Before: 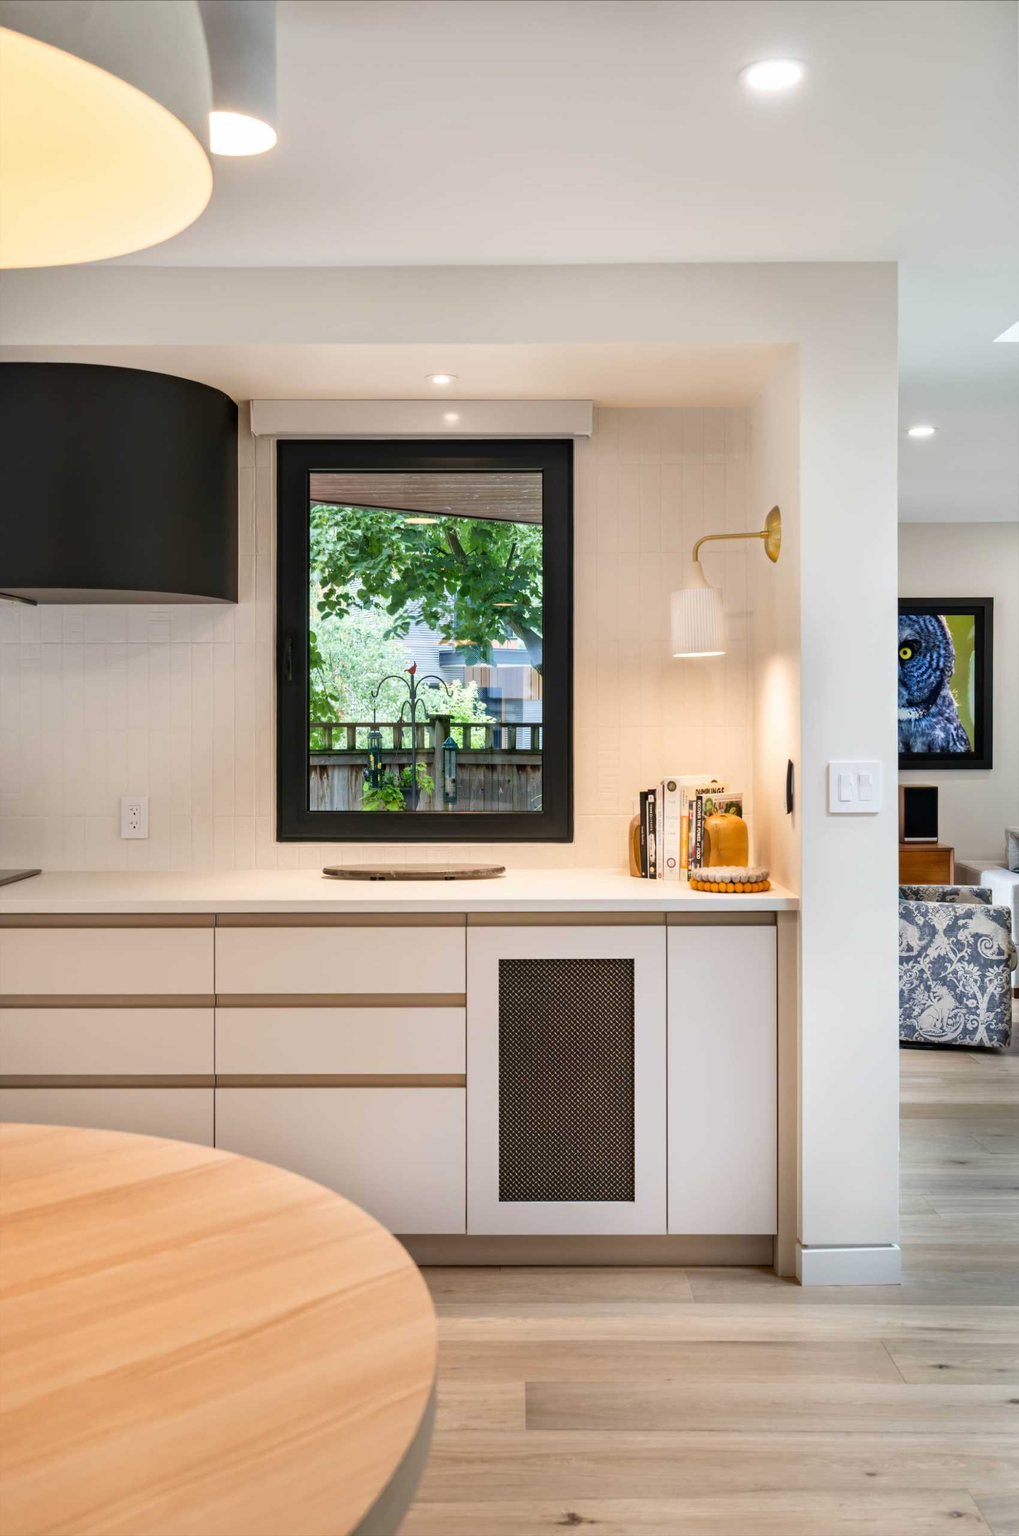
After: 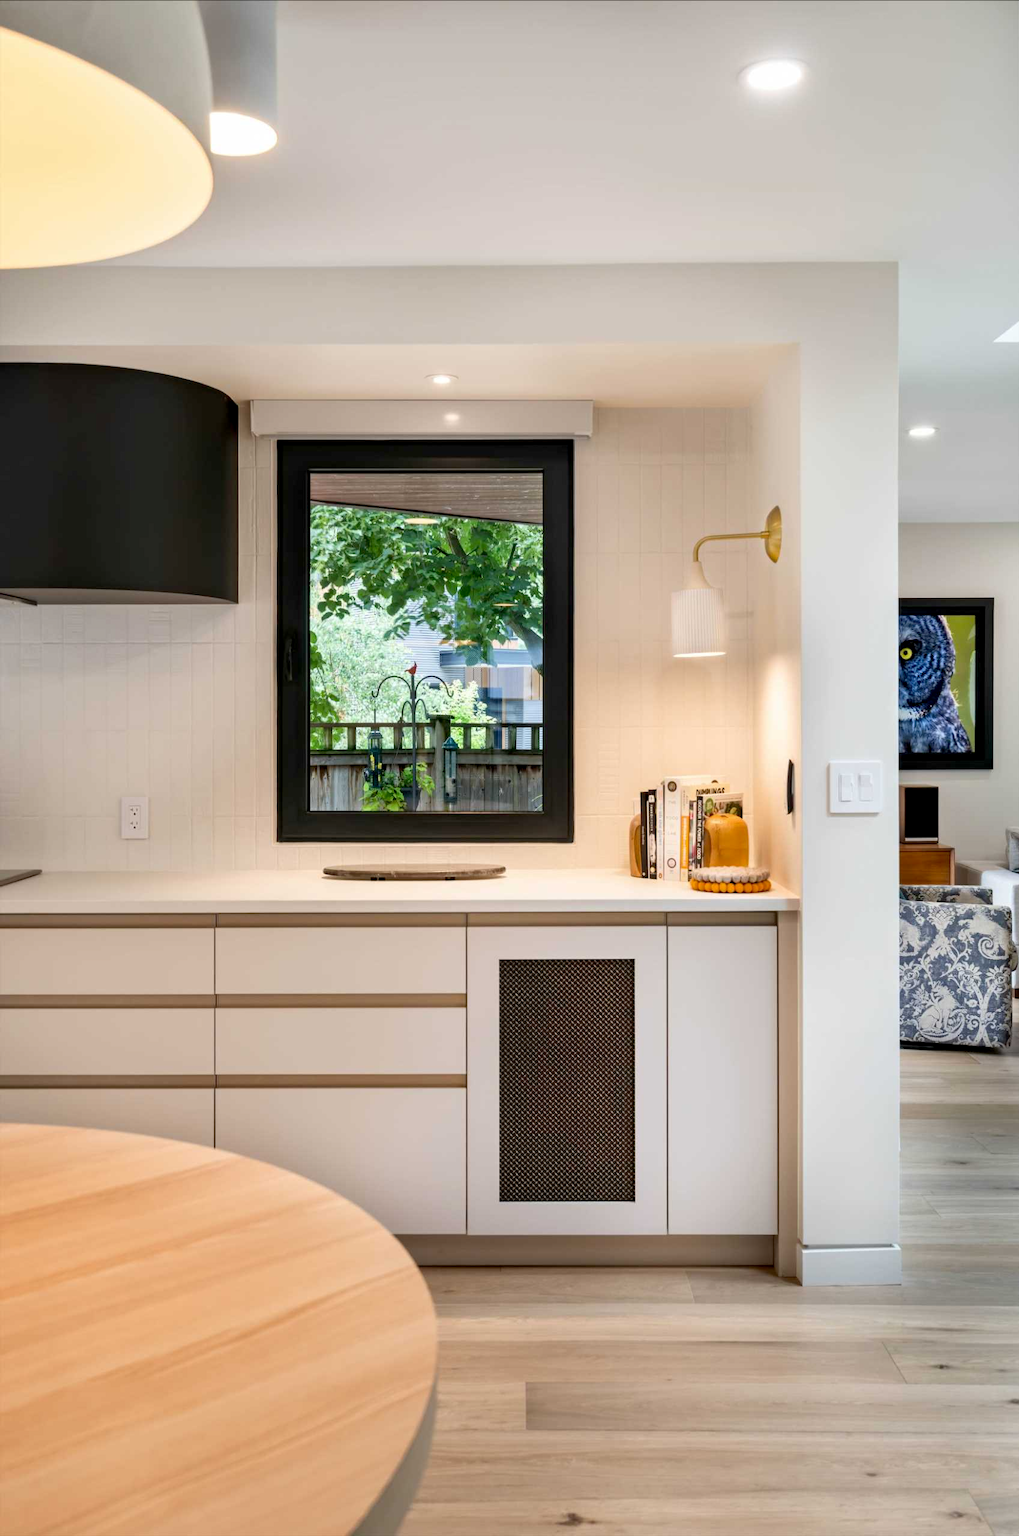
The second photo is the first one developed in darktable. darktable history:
exposure: black level correction 0.005, exposure 0.004 EV, compensate highlight preservation false
